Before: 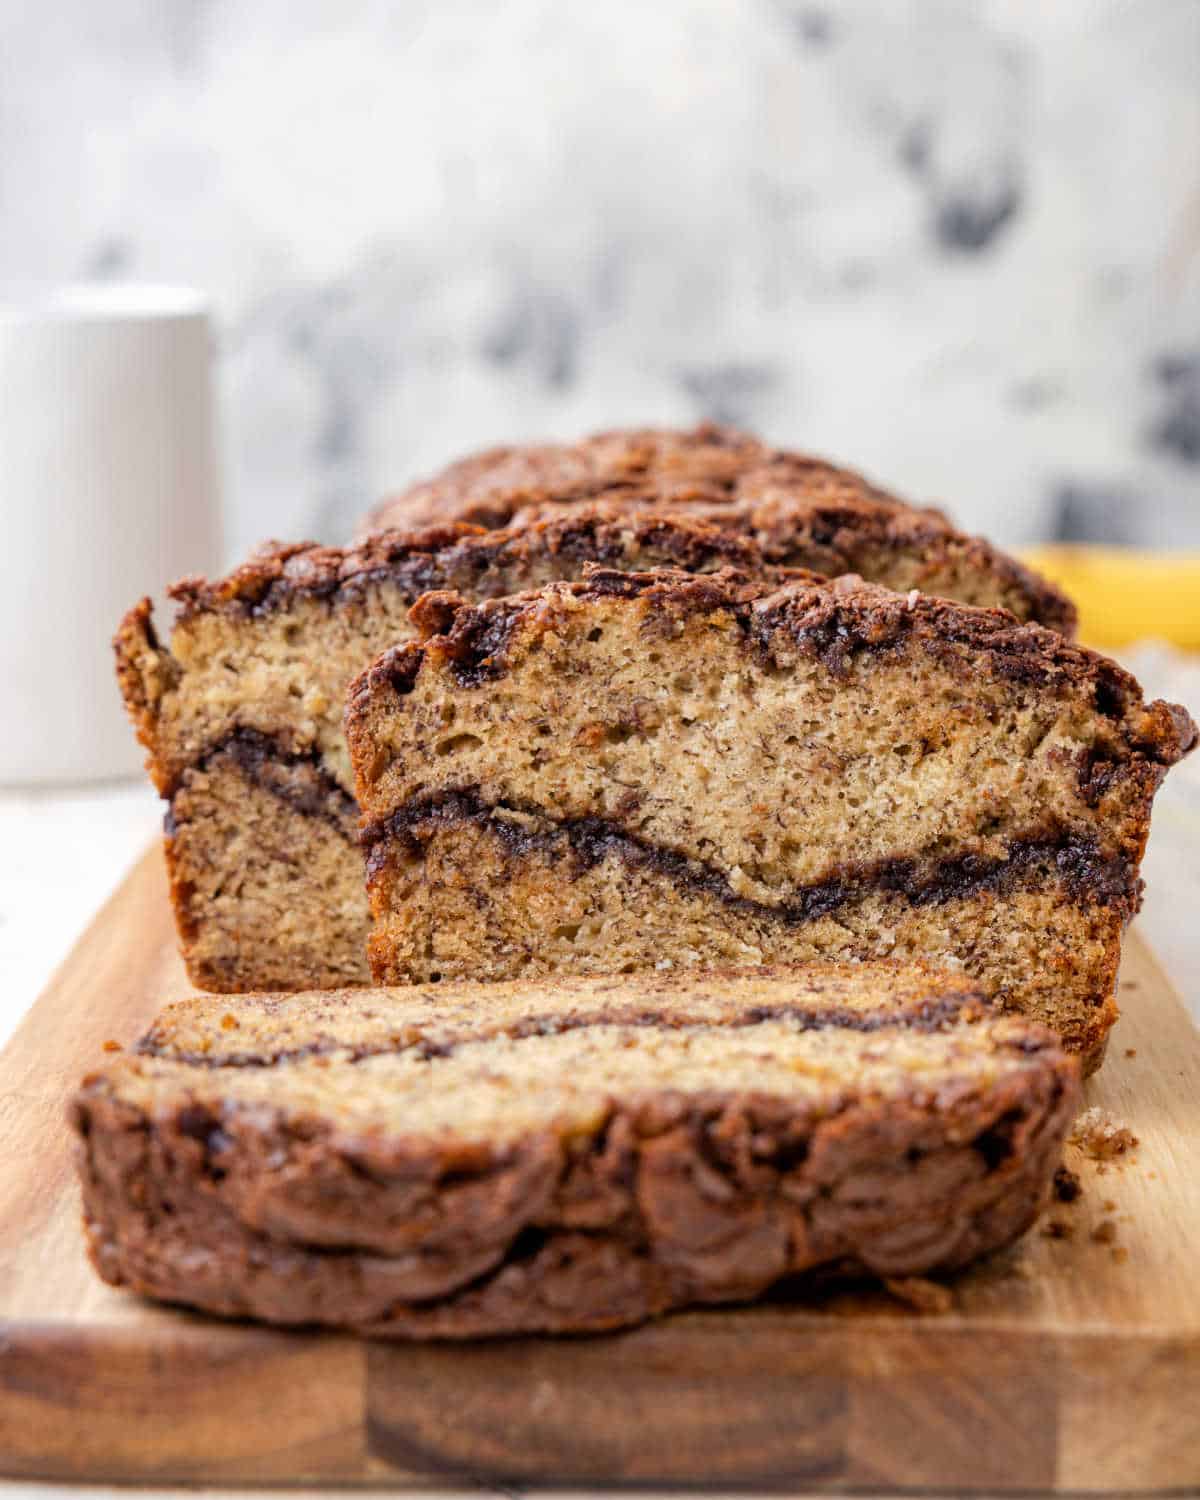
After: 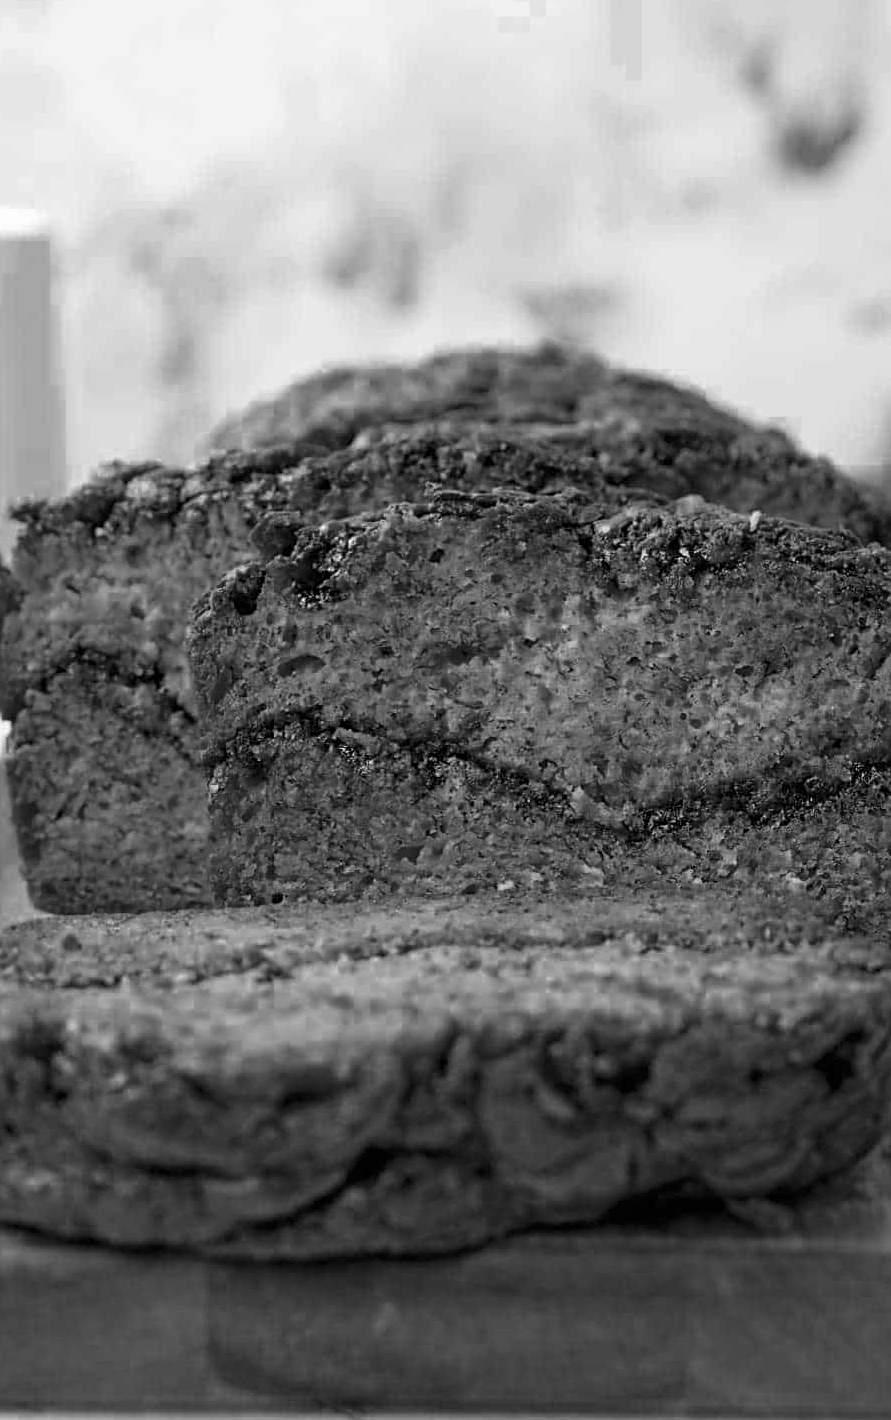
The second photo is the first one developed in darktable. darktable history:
color zones: curves: ch0 [(0.002, 0.429) (0.121, 0.212) (0.198, 0.113) (0.276, 0.344) (0.331, 0.541) (0.41, 0.56) (0.482, 0.289) (0.619, 0.227) (0.721, 0.18) (0.821, 0.435) (0.928, 0.555) (1, 0.587)]; ch1 [(0, 0) (0.143, 0) (0.286, 0) (0.429, 0) (0.571, 0) (0.714, 0) (0.857, 0)]
crop and rotate: left 13.171%, top 5.326%, right 12.574%
sharpen: on, module defaults
